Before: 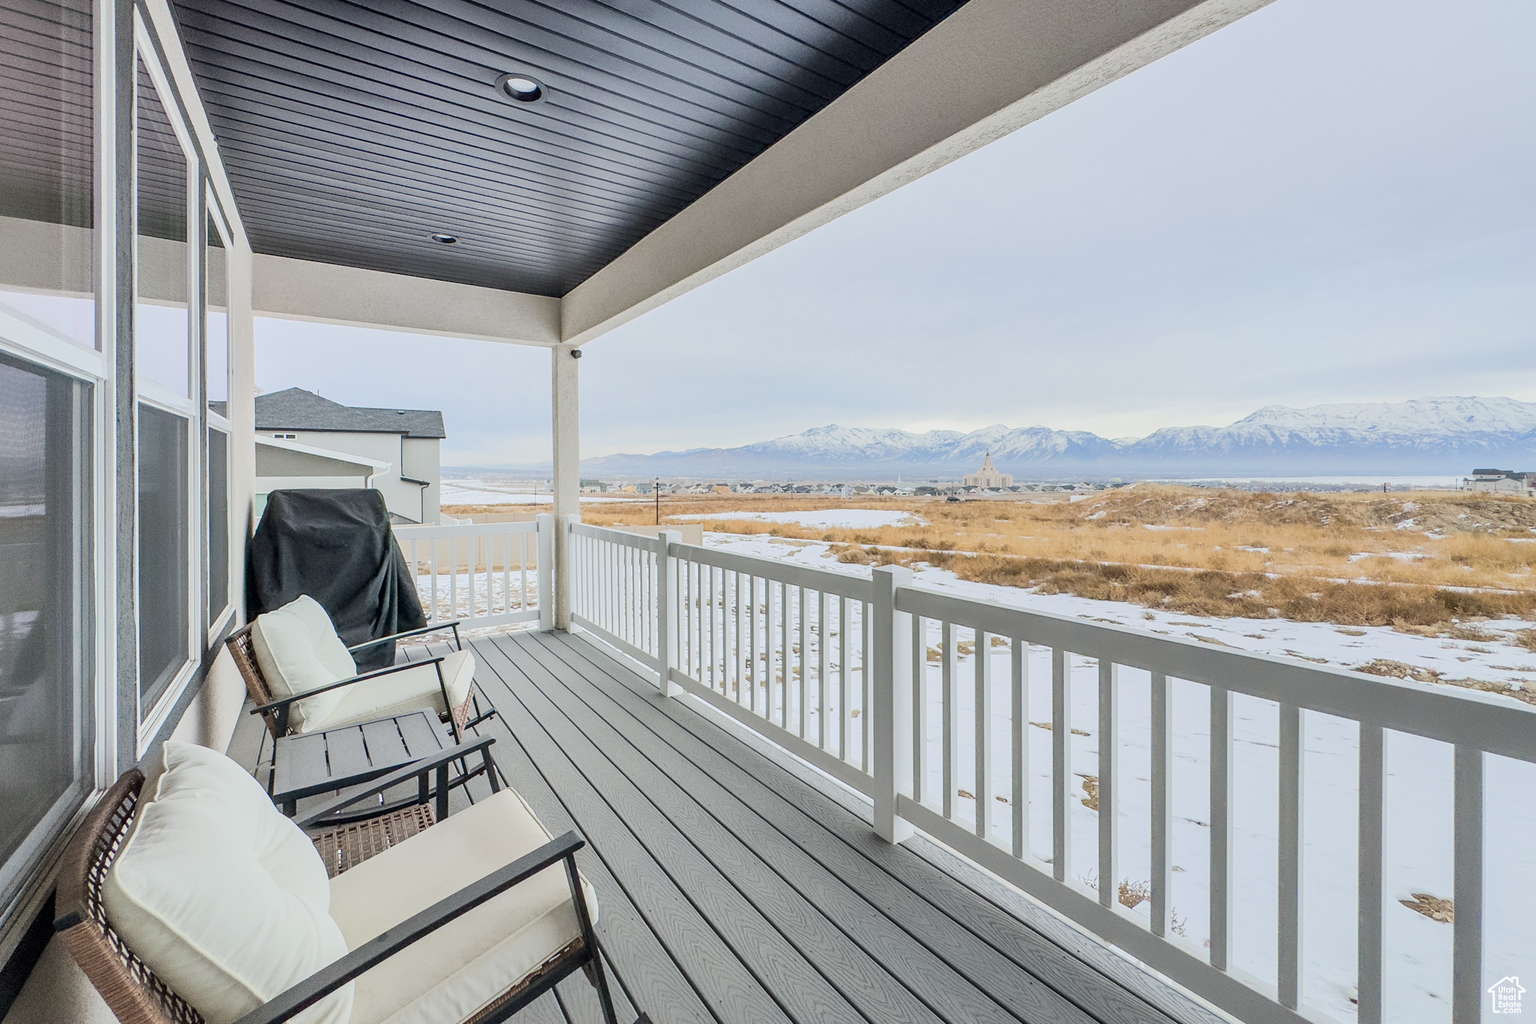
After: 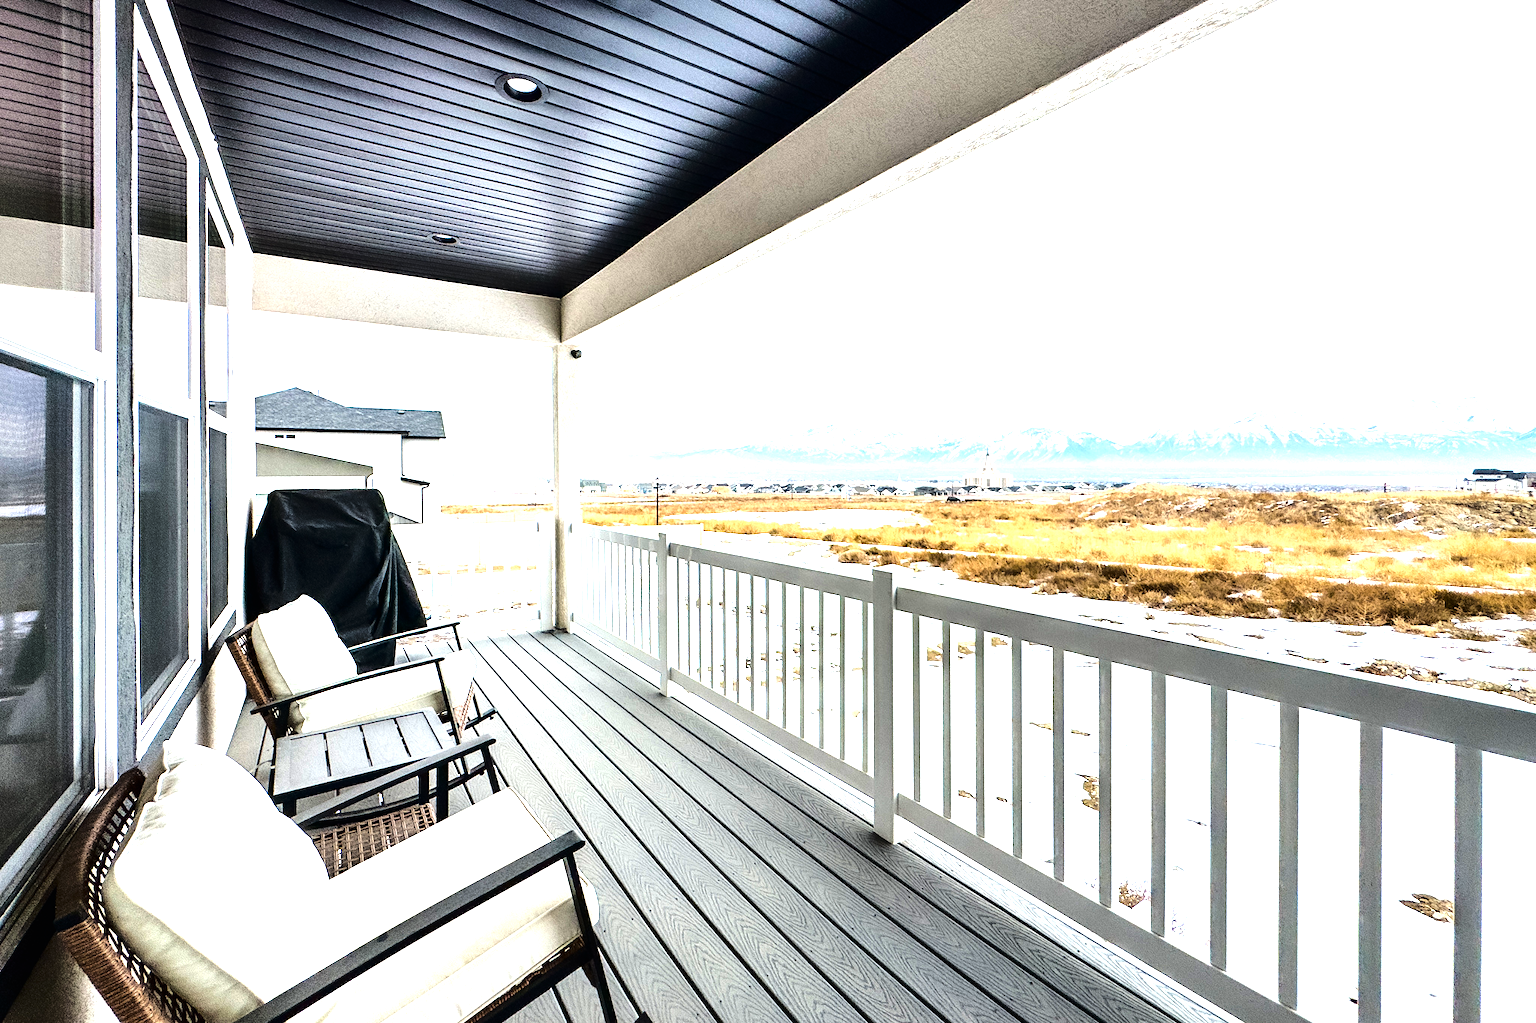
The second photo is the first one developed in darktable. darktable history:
tone equalizer: -8 EV -0.75 EV, -7 EV -0.7 EV, -6 EV -0.6 EV, -5 EV -0.4 EV, -3 EV 0.4 EV, -2 EV 0.6 EV, -1 EV 0.7 EV, +0 EV 0.75 EV, edges refinement/feathering 500, mask exposure compensation -1.57 EV, preserve details no
contrast brightness saturation: contrast 0.1, brightness -0.26, saturation 0.14
color balance rgb: global offset › luminance 0.71%, perceptual saturation grading › global saturation -11.5%, perceptual brilliance grading › highlights 17.77%, perceptual brilliance grading › mid-tones 31.71%, perceptual brilliance grading › shadows -31.01%, global vibrance 50%
